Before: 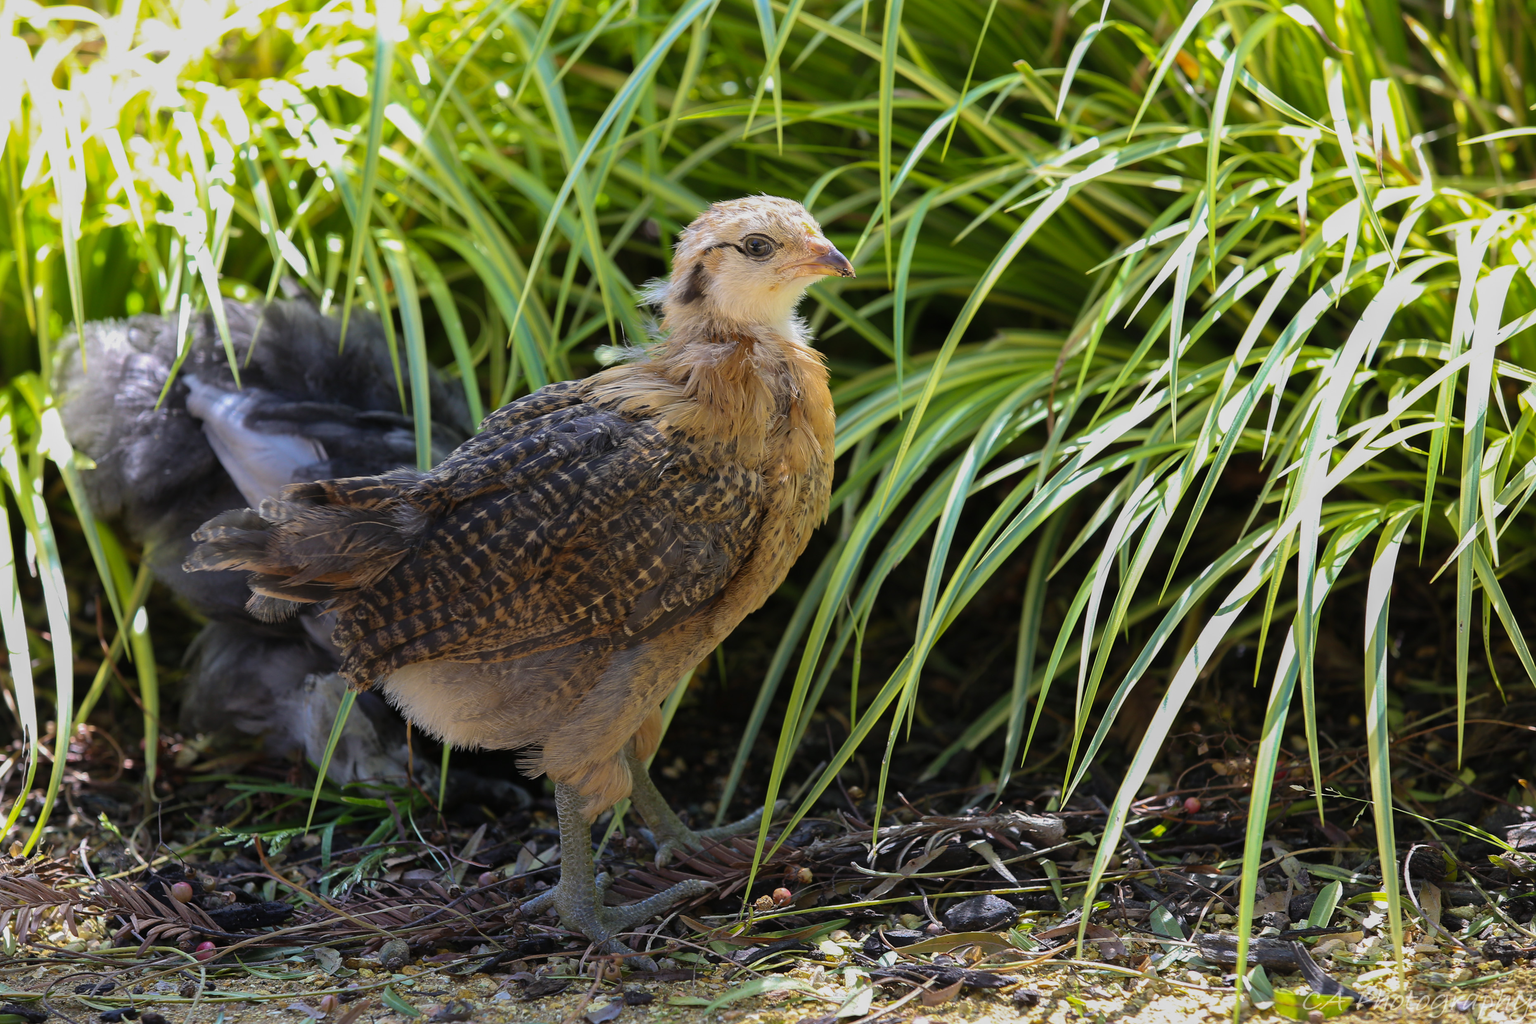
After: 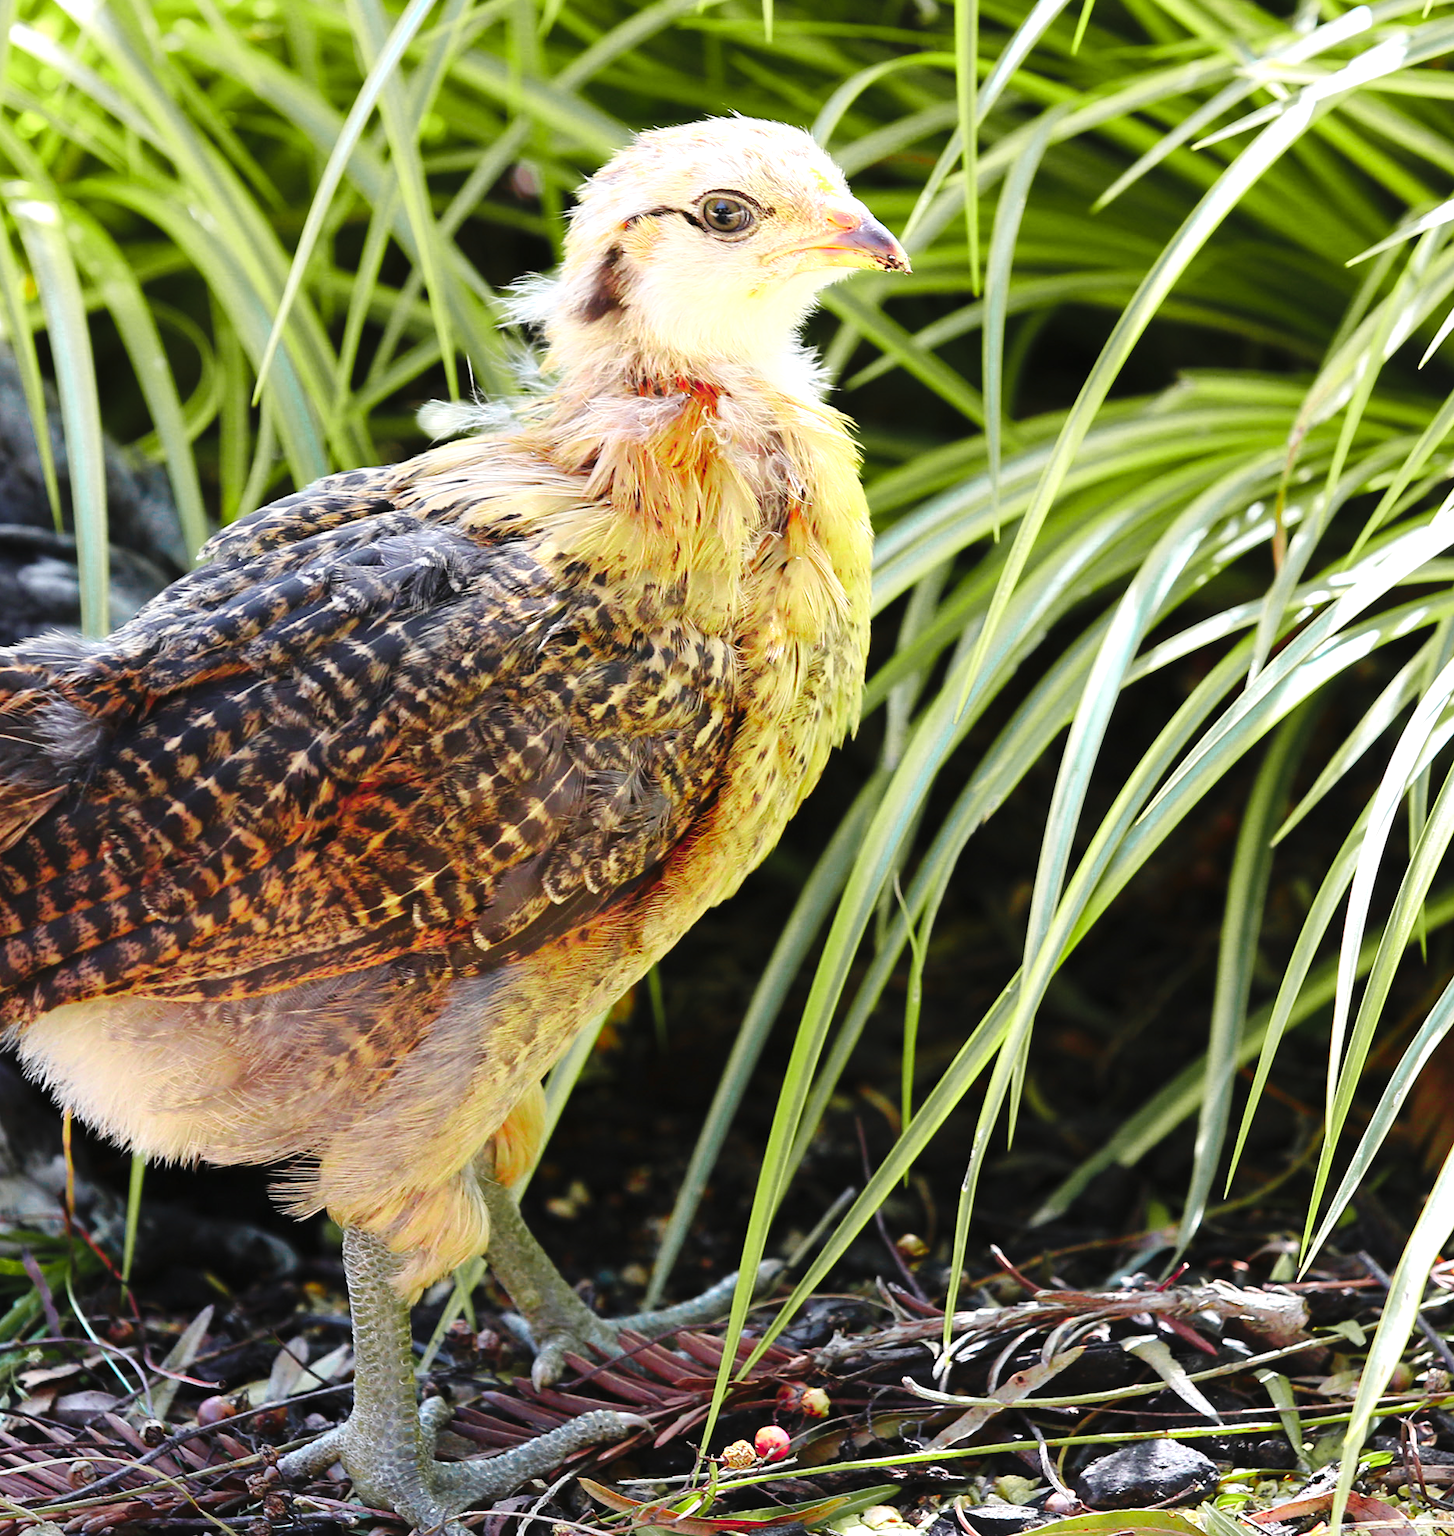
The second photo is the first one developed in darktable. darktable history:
crop and rotate: angle 0.019°, left 24.318%, top 13.034%, right 25.549%, bottom 7.563%
color zones: curves: ch0 [(0, 0.533) (0.126, 0.533) (0.234, 0.533) (0.368, 0.357) (0.5, 0.5) (0.625, 0.5) (0.74, 0.637) (0.875, 0.5)]; ch1 [(0.004, 0.708) (0.129, 0.662) (0.25, 0.5) (0.375, 0.331) (0.496, 0.396) (0.625, 0.649) (0.739, 0.26) (0.875, 0.5) (1, 0.478)]; ch2 [(0, 0.409) (0.132, 0.403) (0.236, 0.558) (0.379, 0.448) (0.5, 0.5) (0.625, 0.5) (0.691, 0.39) (0.875, 0.5)]
exposure: black level correction 0, exposure 1.098 EV, compensate highlight preservation false
base curve: curves: ch0 [(0, 0) (0.036, 0.025) (0.121, 0.166) (0.206, 0.329) (0.605, 0.79) (1, 1)], preserve colors none
